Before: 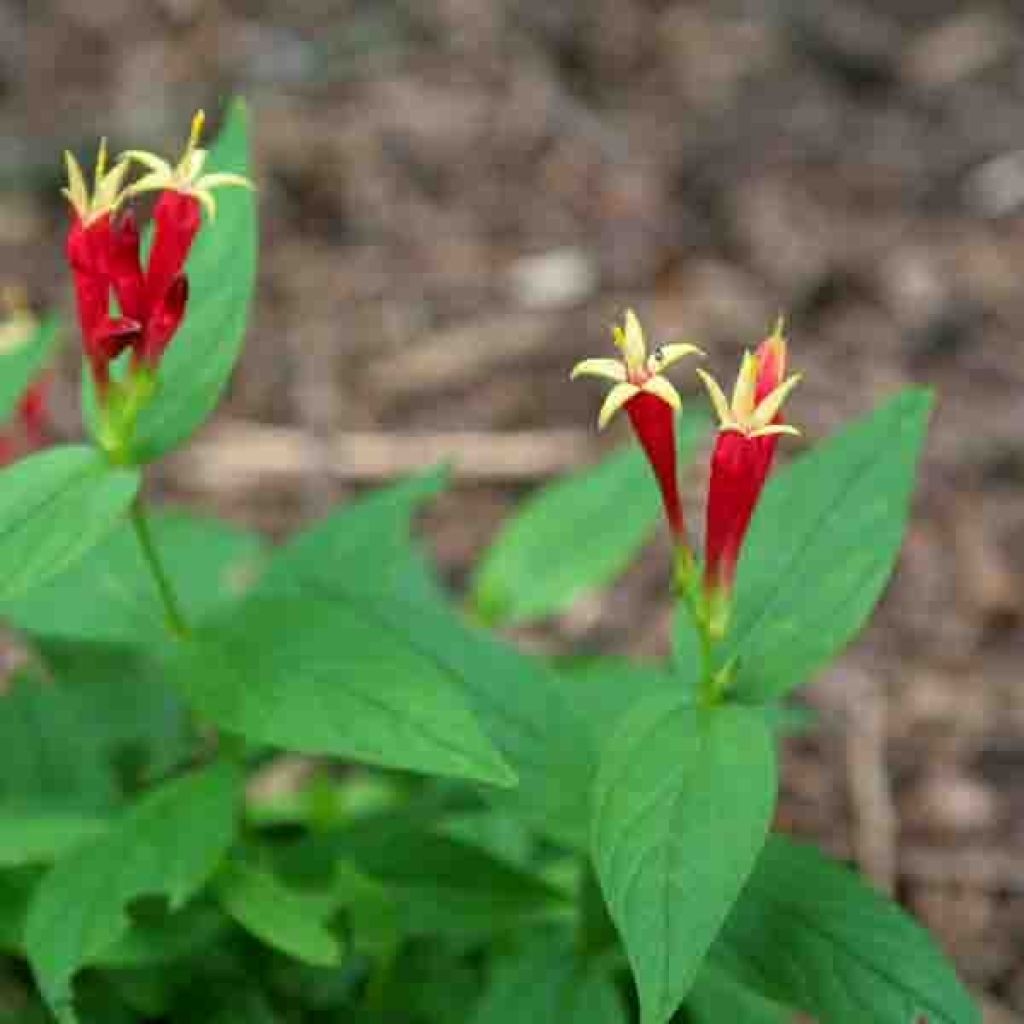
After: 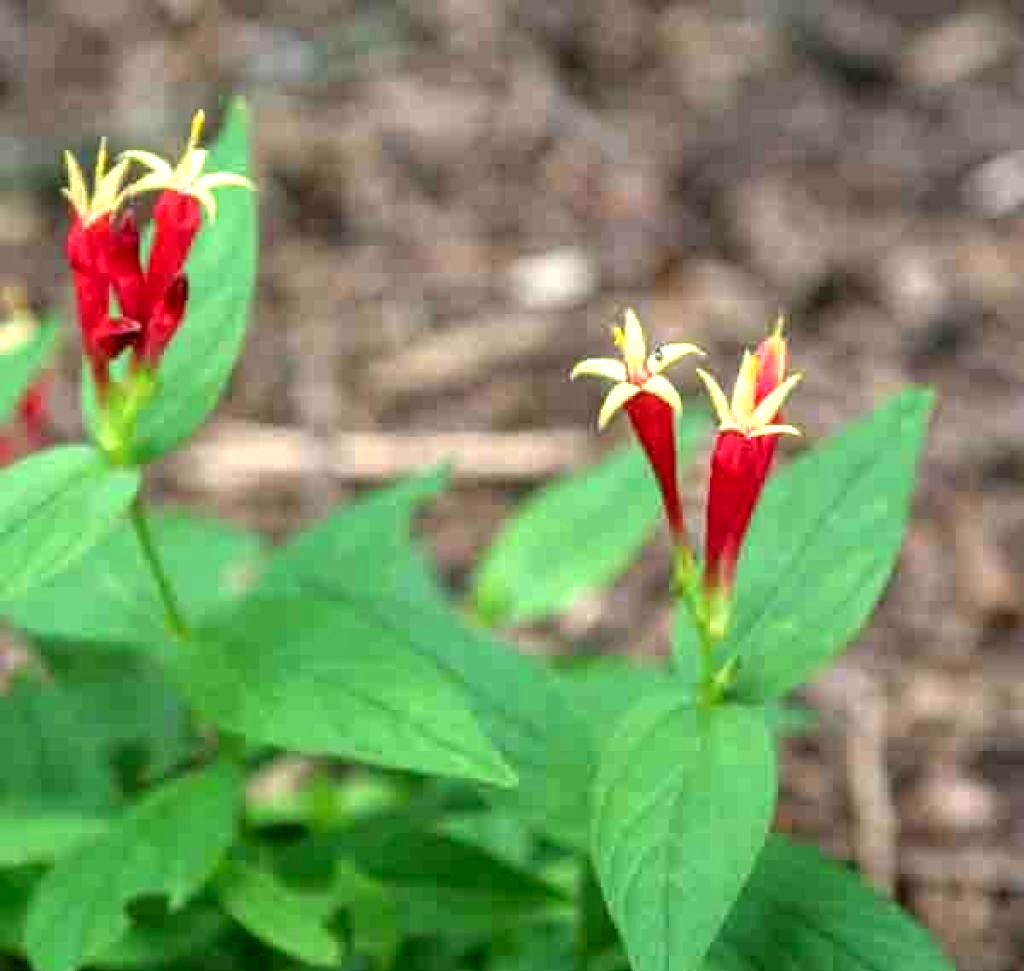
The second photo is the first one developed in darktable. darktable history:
crop and rotate: top 0%, bottom 5.097%
exposure: exposure 0.574 EV, compensate highlight preservation false
local contrast: detail 130%
